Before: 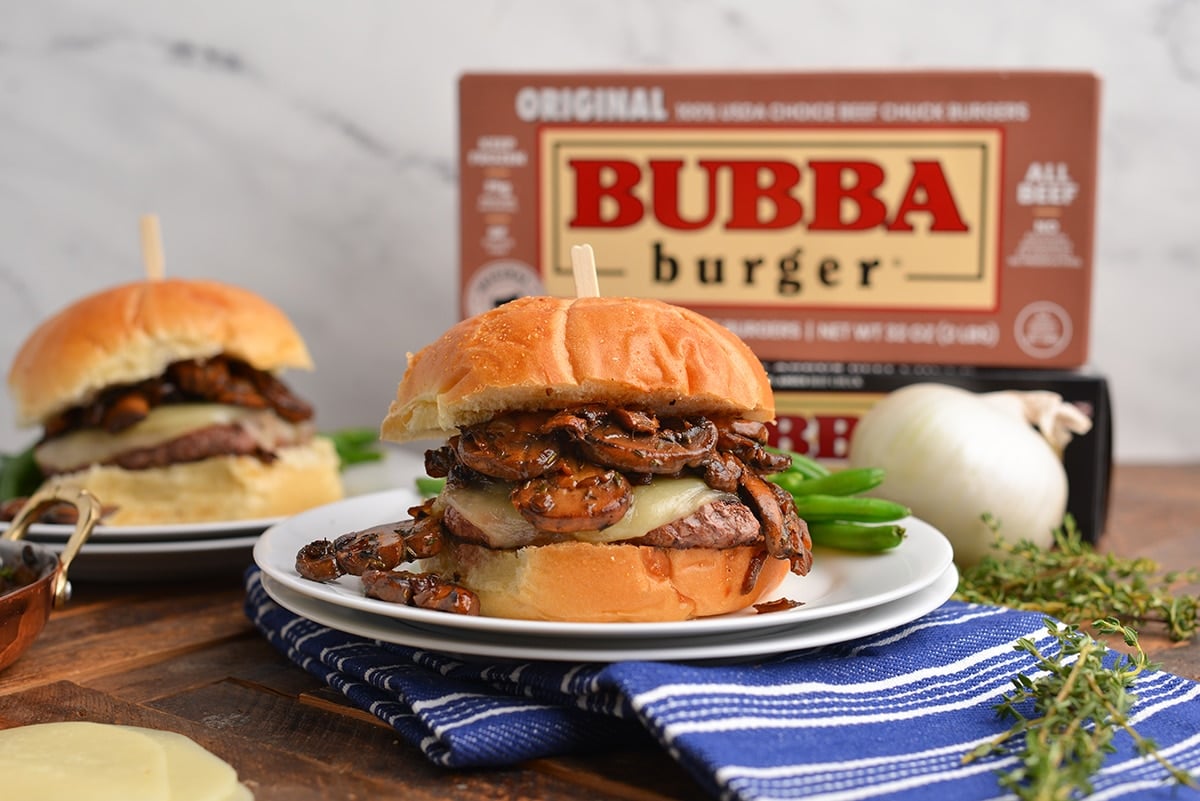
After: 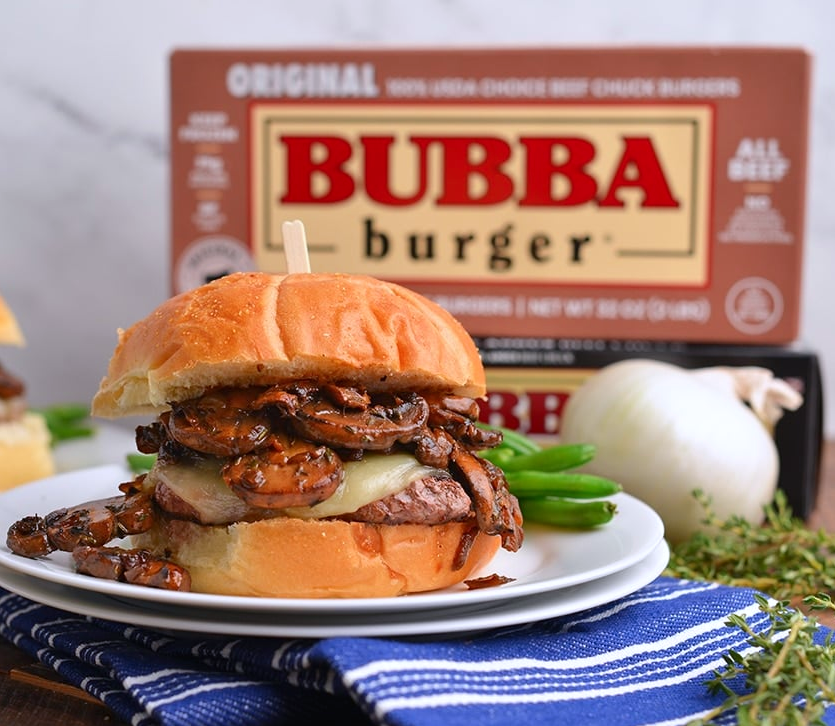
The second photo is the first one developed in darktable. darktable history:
contrast brightness saturation: contrast 0.037, saturation 0.074
color calibration: illuminant as shot in camera, x 0.358, y 0.373, temperature 4628.91 K
crop and rotate: left 24.125%, top 3.165%, right 6.275%, bottom 6.14%
